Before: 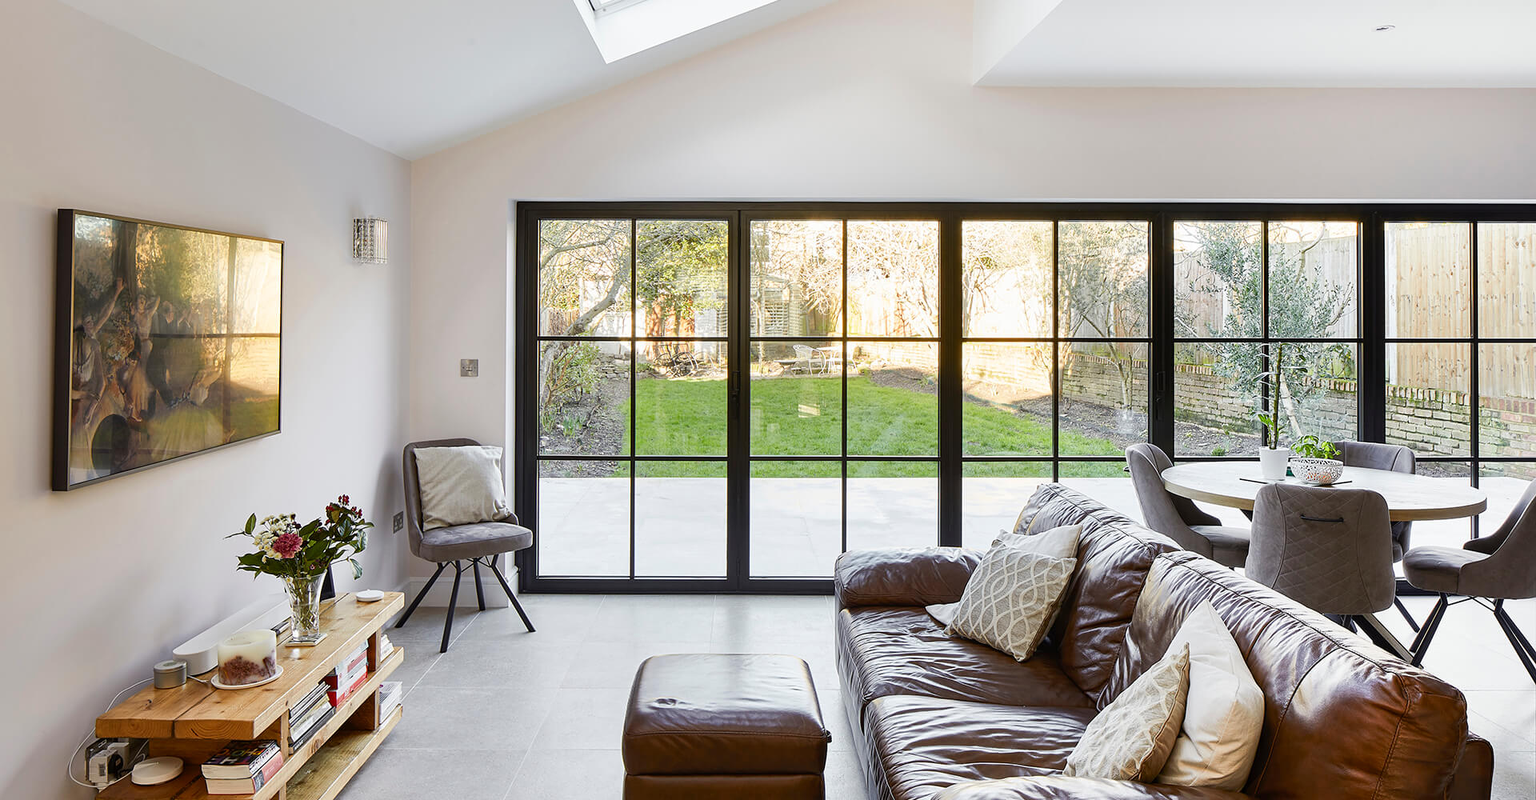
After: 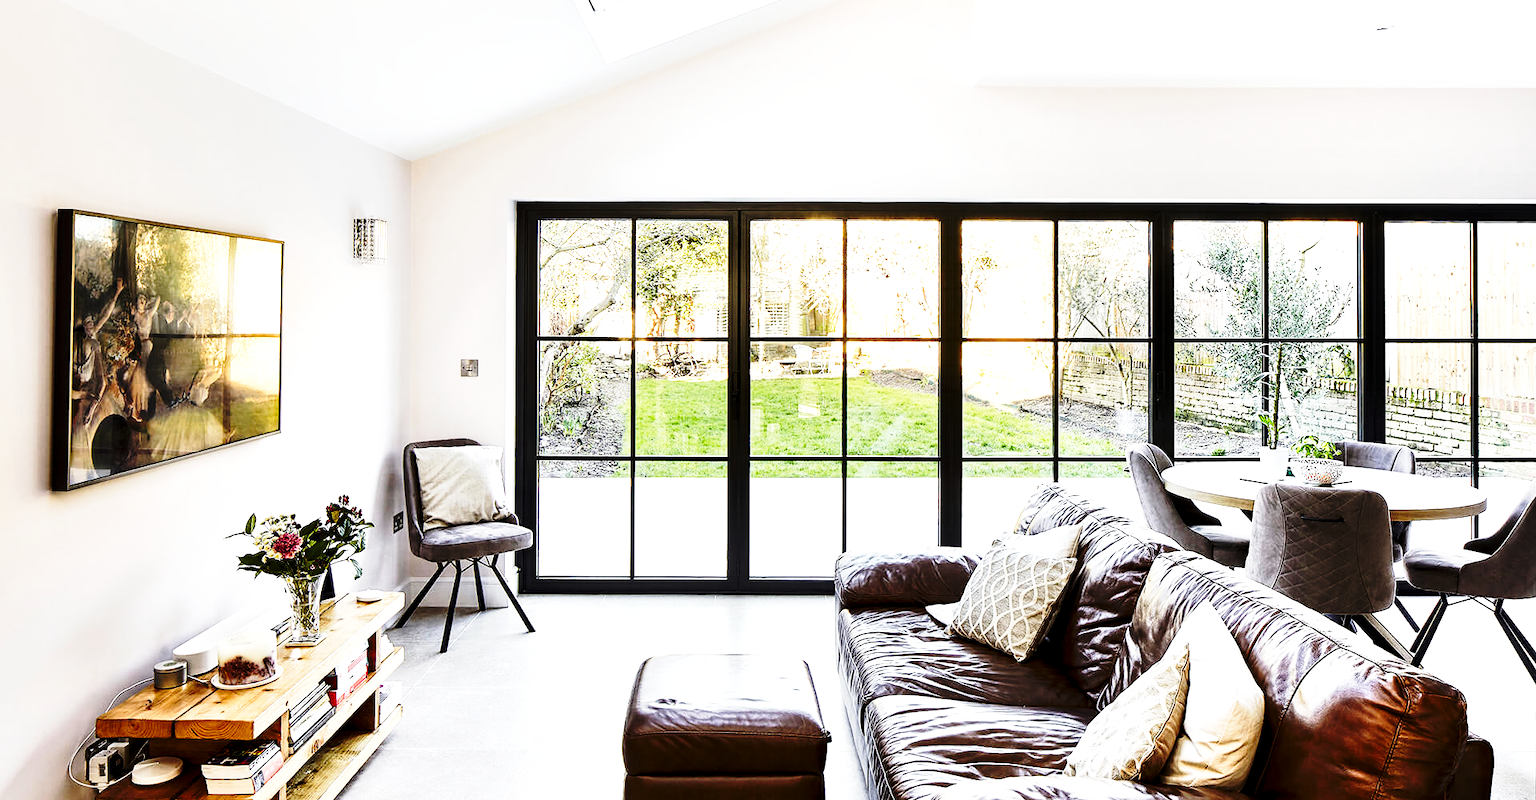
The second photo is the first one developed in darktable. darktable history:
base curve: curves: ch0 [(0, 0) (0.04, 0.03) (0.133, 0.232) (0.448, 0.748) (0.843, 0.968) (1, 1)], preserve colors none
contrast equalizer: y [[0.586, 0.584, 0.576, 0.565, 0.552, 0.539], [0.5 ×6], [0.97, 0.959, 0.919, 0.859, 0.789, 0.717], [0 ×6], [0 ×6]]
tone equalizer: -8 EV -0.75 EV, -7 EV -0.7 EV, -6 EV -0.6 EV, -5 EV -0.4 EV, -3 EV 0.4 EV, -2 EV 0.6 EV, -1 EV 0.7 EV, +0 EV 0.75 EV, edges refinement/feathering 500, mask exposure compensation -1.57 EV, preserve details no
